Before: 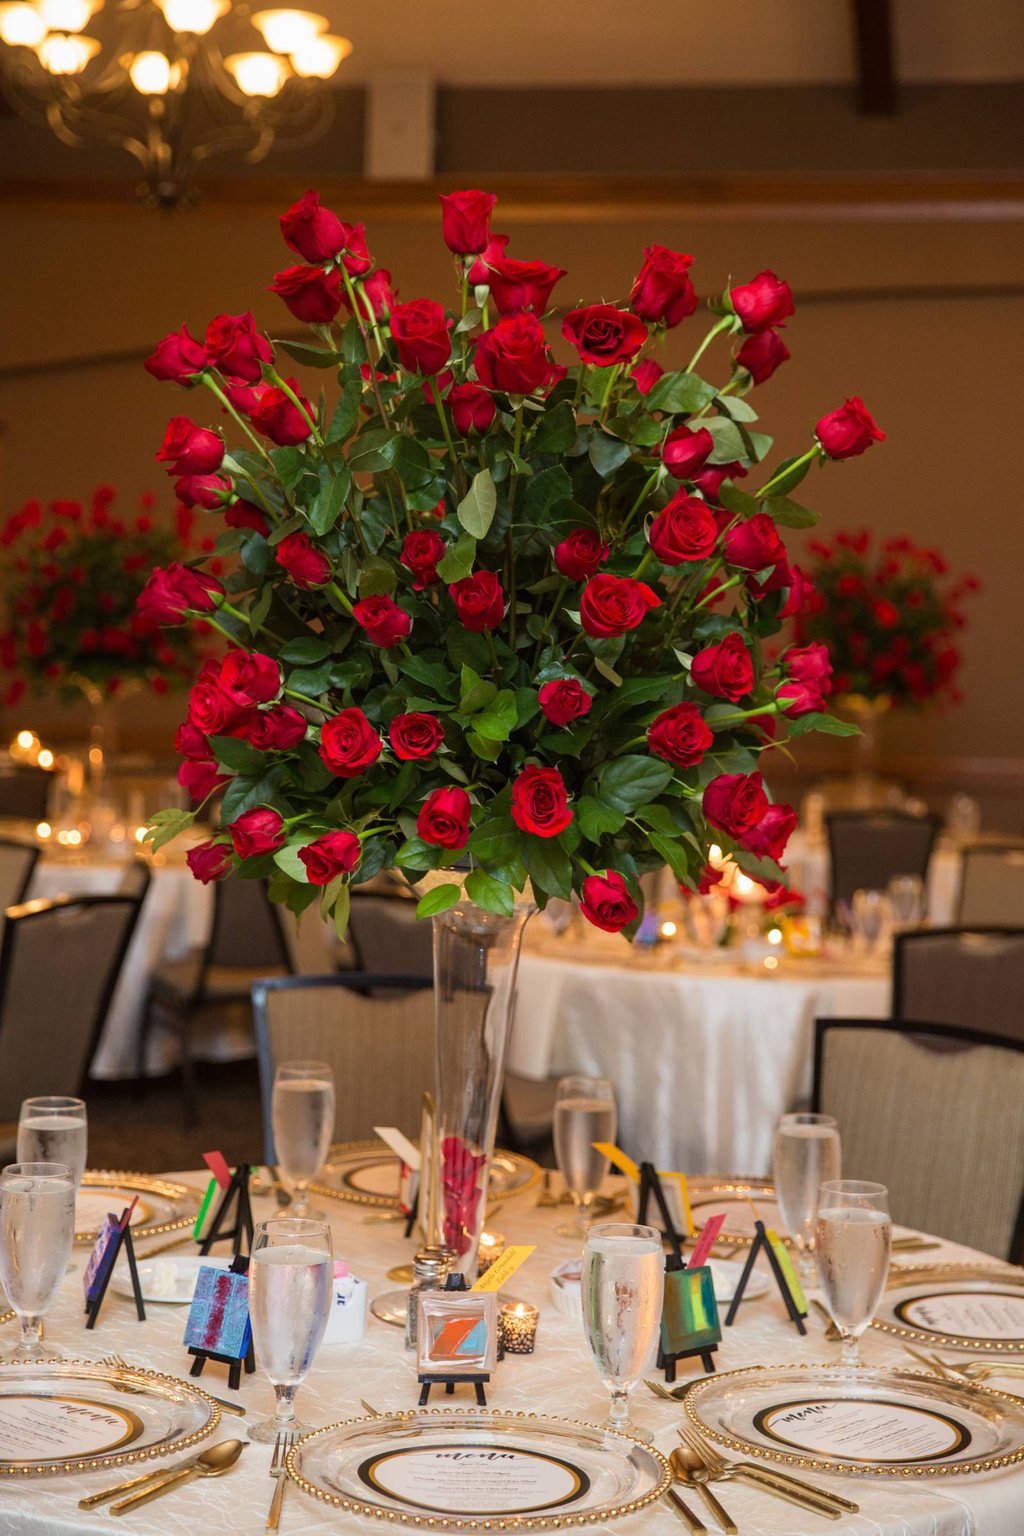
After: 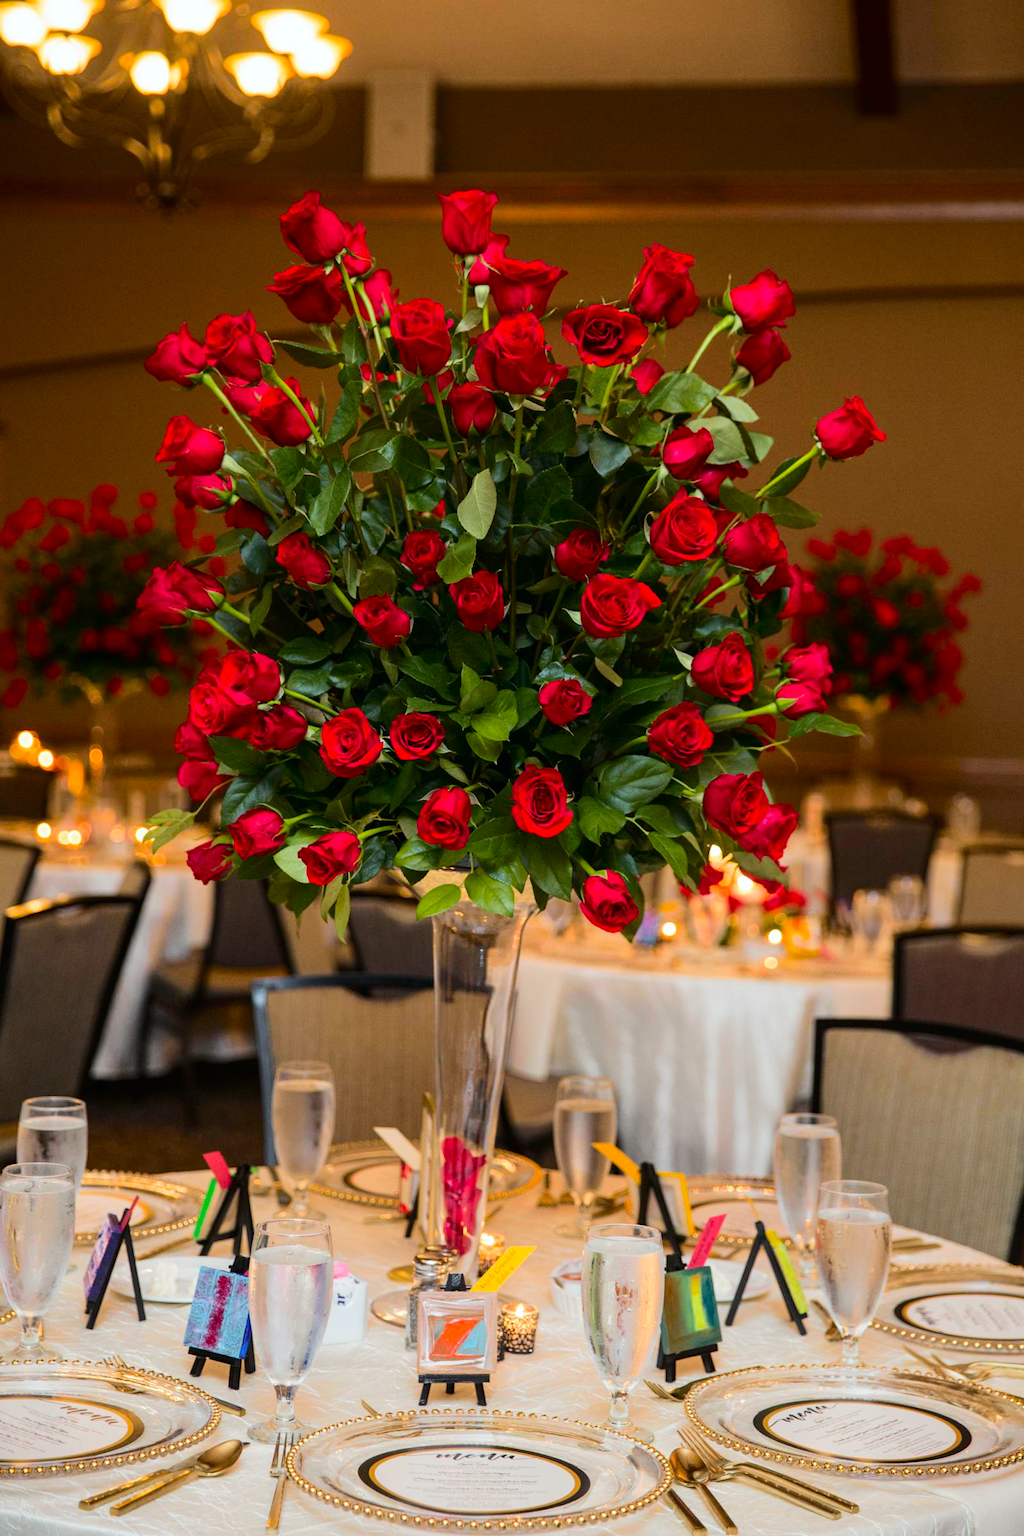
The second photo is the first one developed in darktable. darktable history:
color balance: output saturation 120%
tone curve: curves: ch0 [(0, 0) (0.081, 0.044) (0.185, 0.145) (0.283, 0.273) (0.405, 0.449) (0.495, 0.554) (0.686, 0.743) (0.826, 0.853) (0.978, 0.988)]; ch1 [(0, 0) (0.147, 0.166) (0.321, 0.362) (0.371, 0.402) (0.423, 0.426) (0.479, 0.472) (0.505, 0.497) (0.521, 0.506) (0.551, 0.546) (0.586, 0.571) (0.625, 0.638) (0.68, 0.715) (1, 1)]; ch2 [(0, 0) (0.346, 0.378) (0.404, 0.427) (0.502, 0.498) (0.531, 0.517) (0.547, 0.526) (0.582, 0.571) (0.629, 0.626) (0.717, 0.678) (1, 1)], color space Lab, independent channels, preserve colors none
